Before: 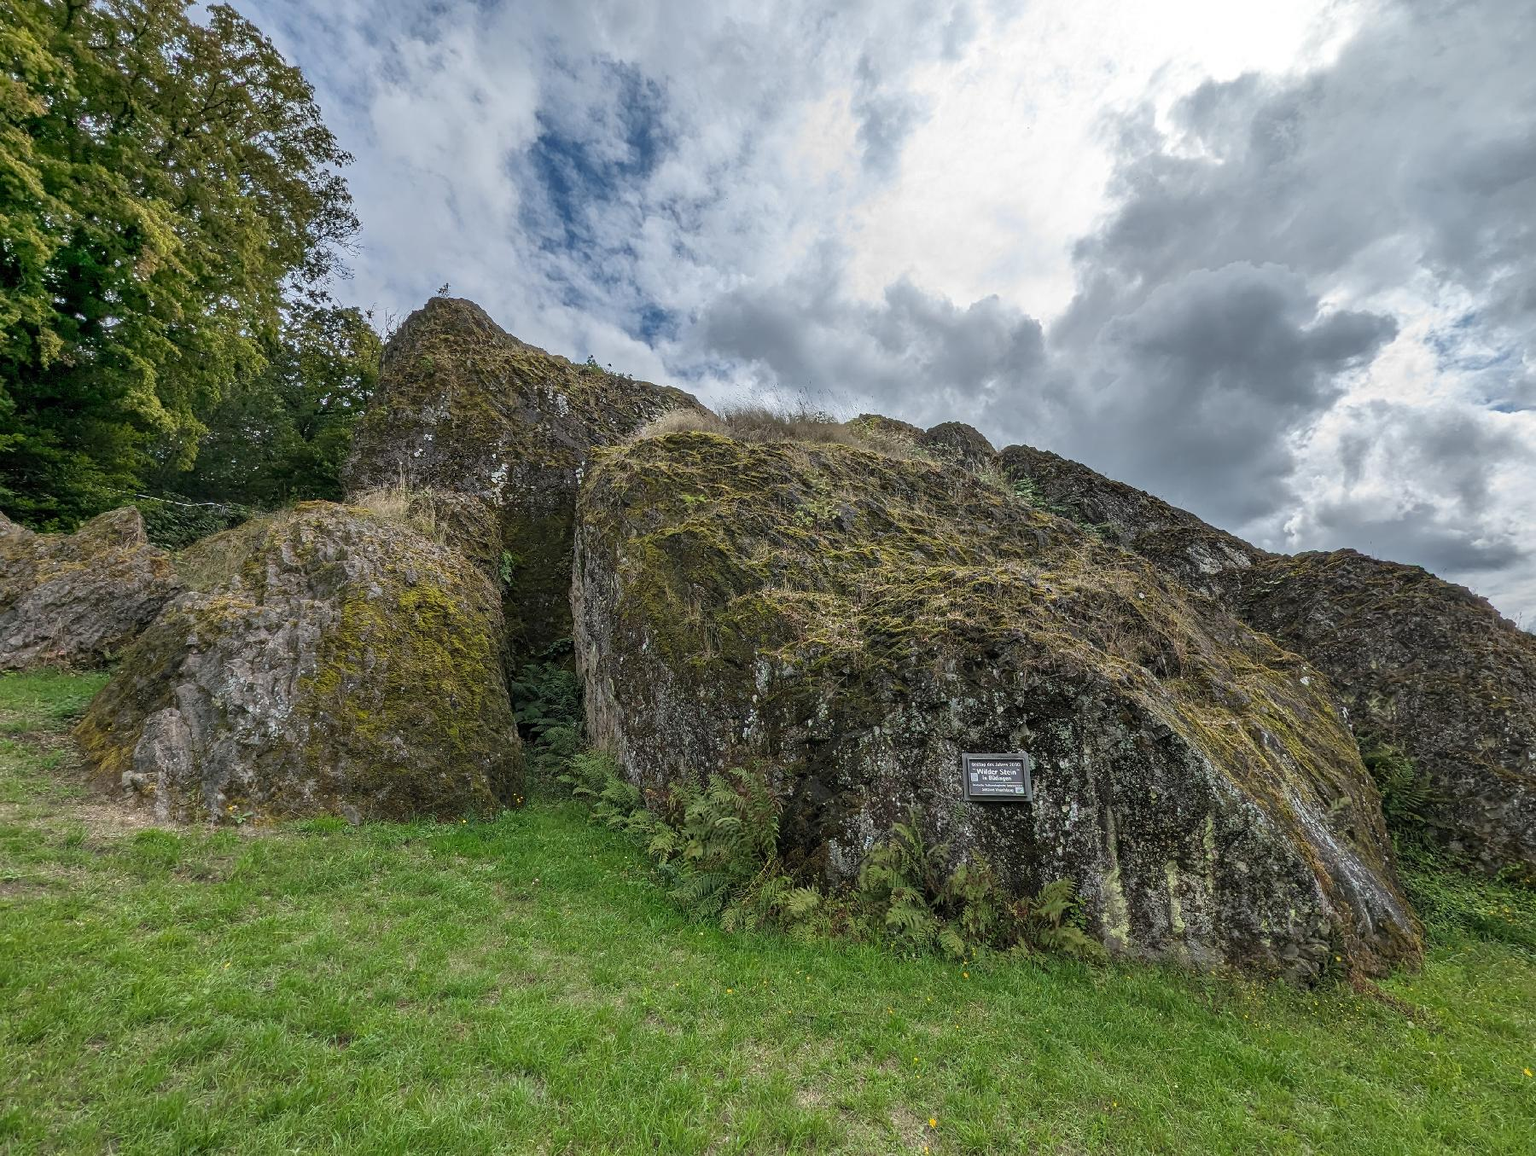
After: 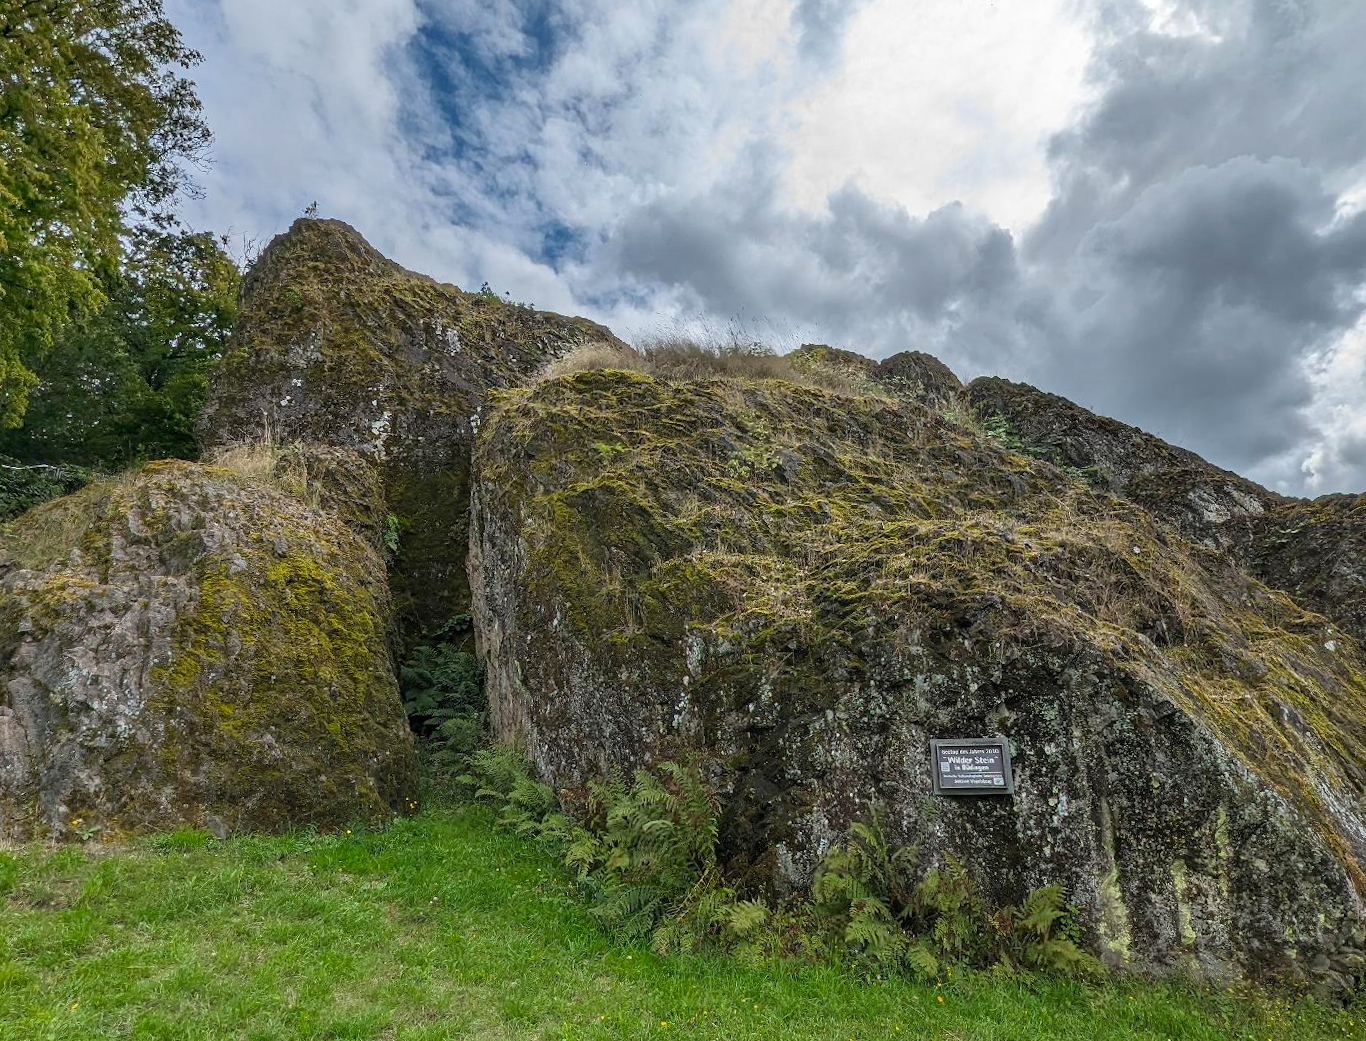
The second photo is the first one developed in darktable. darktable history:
color balance rgb: perceptual saturation grading › global saturation 10%, global vibrance 20%
crop and rotate: left 11.831%, top 11.346%, right 13.429%, bottom 13.899%
rotate and perspective: rotation -1.24°, automatic cropping off
